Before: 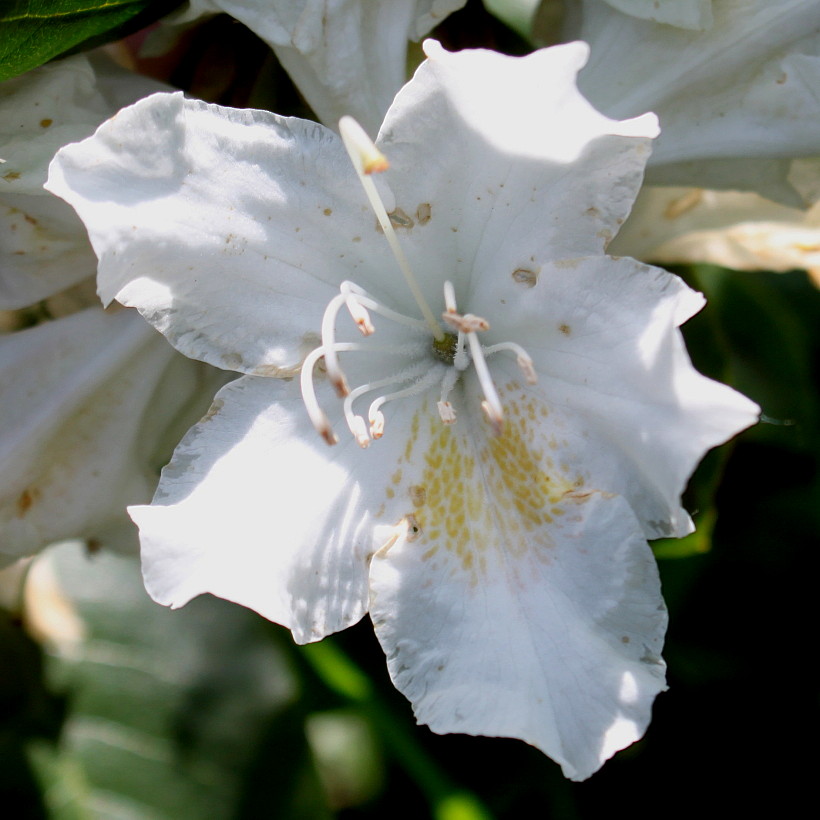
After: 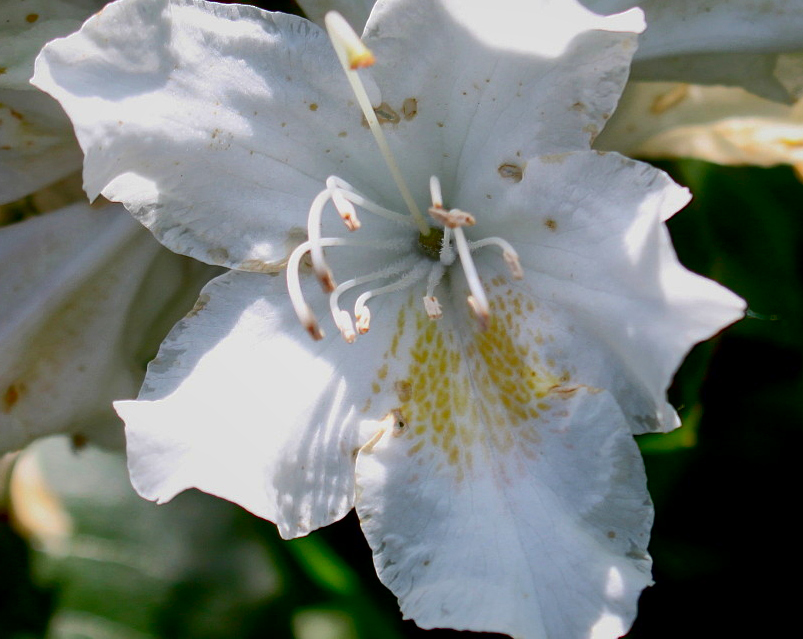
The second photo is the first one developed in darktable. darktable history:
shadows and highlights: highlights -60
crop and rotate: left 1.814%, top 12.818%, right 0.25%, bottom 9.225%
contrast brightness saturation: contrast 0.19, brightness -0.11, saturation 0.21
